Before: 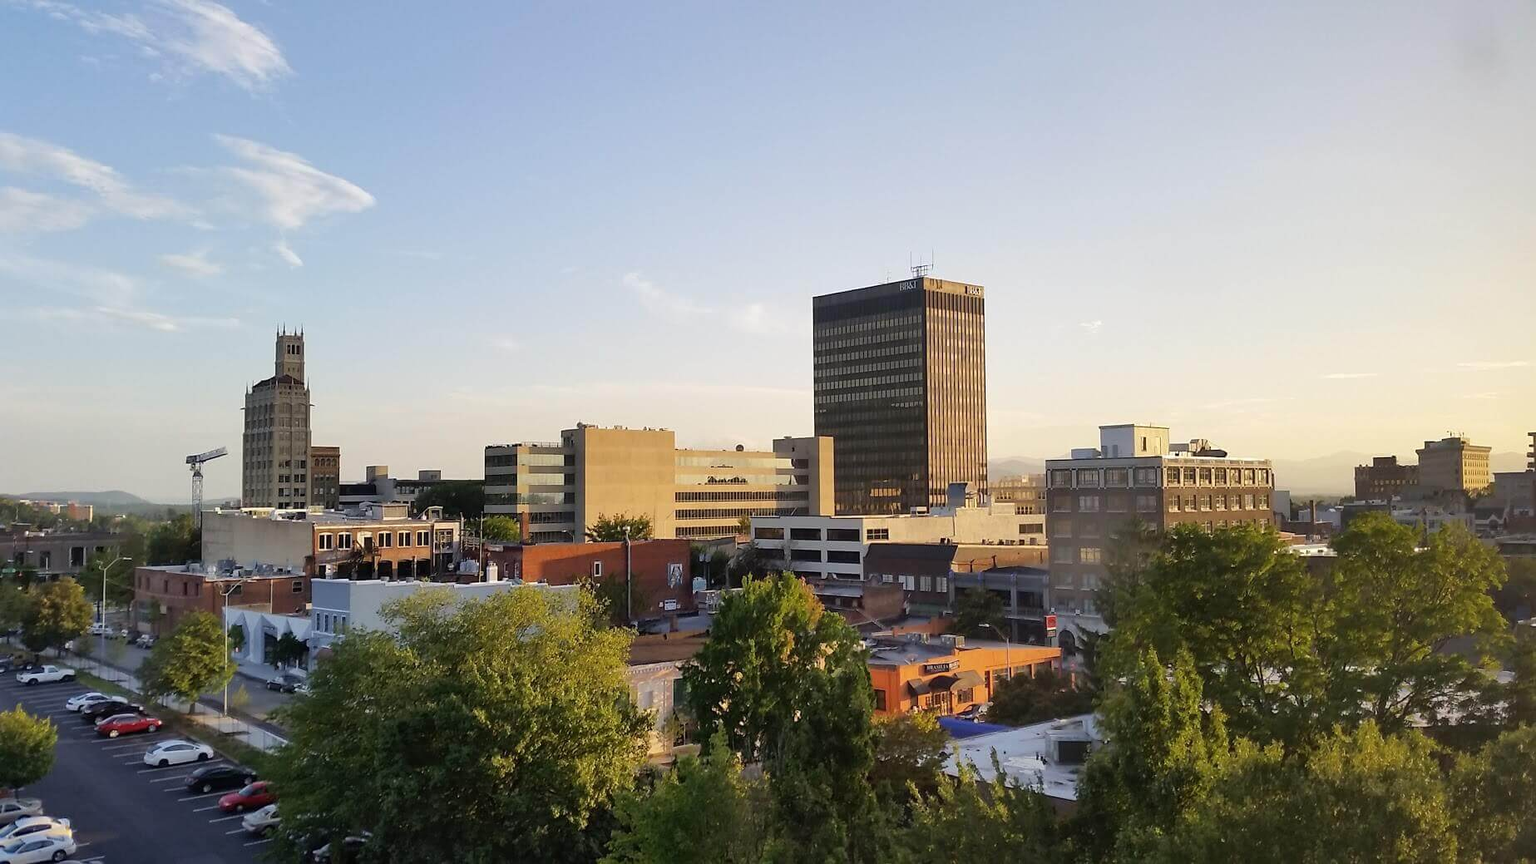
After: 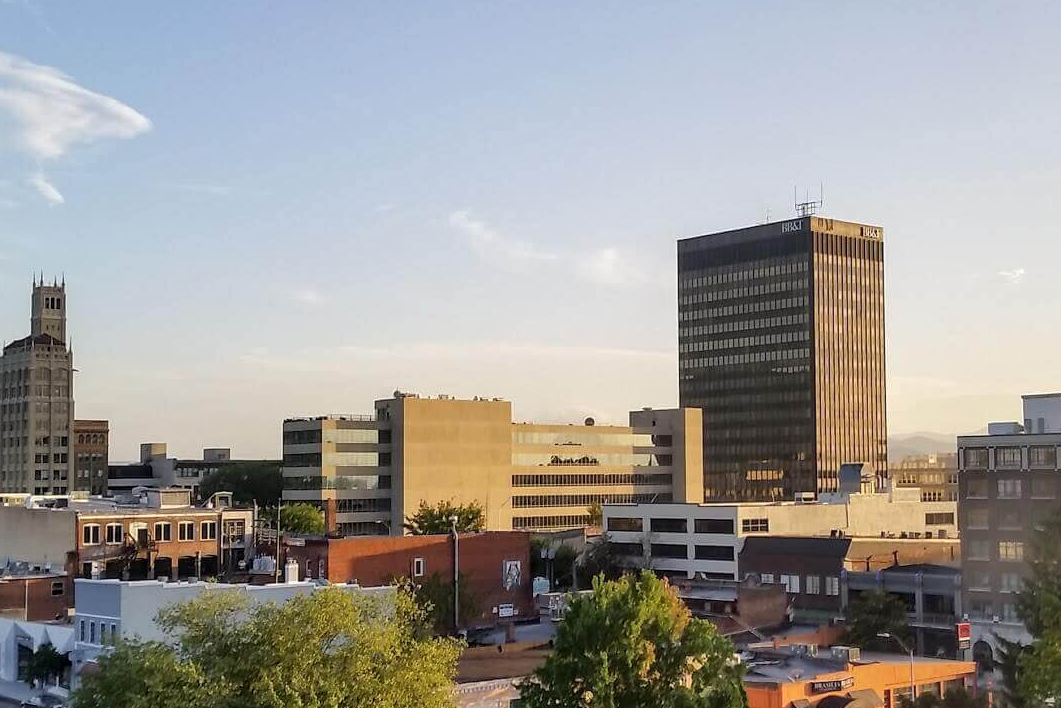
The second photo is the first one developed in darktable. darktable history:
crop: left 16.253%, top 11.323%, right 26.282%, bottom 20.495%
tone equalizer: edges refinement/feathering 500, mask exposure compensation -1.57 EV, preserve details no
local contrast: on, module defaults
